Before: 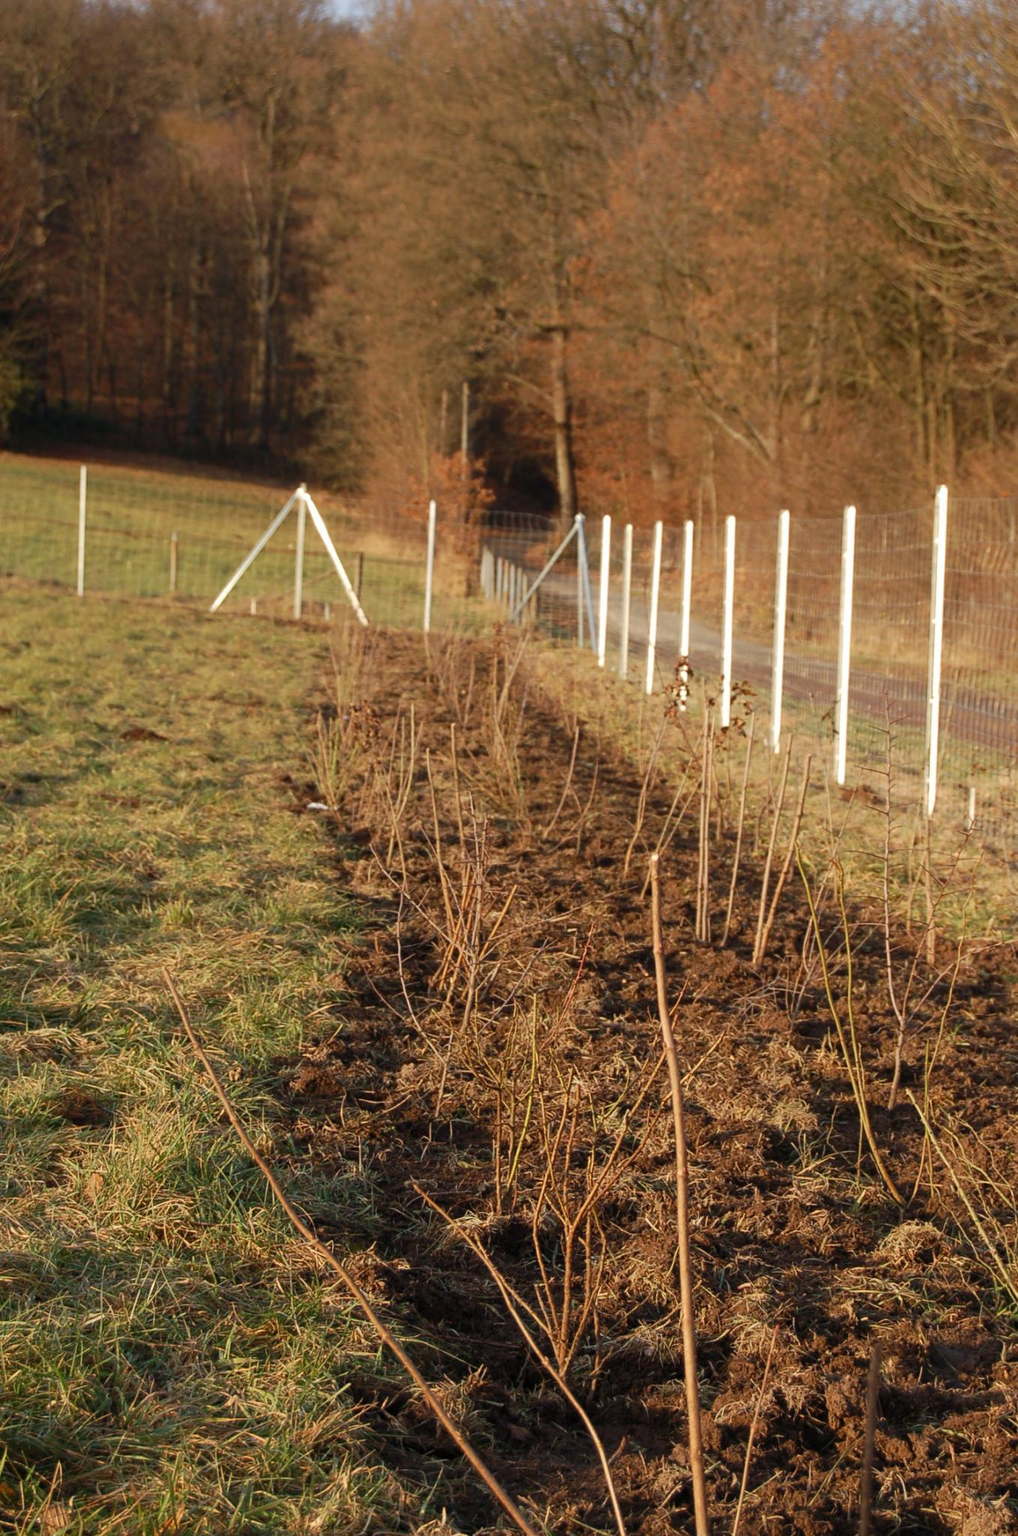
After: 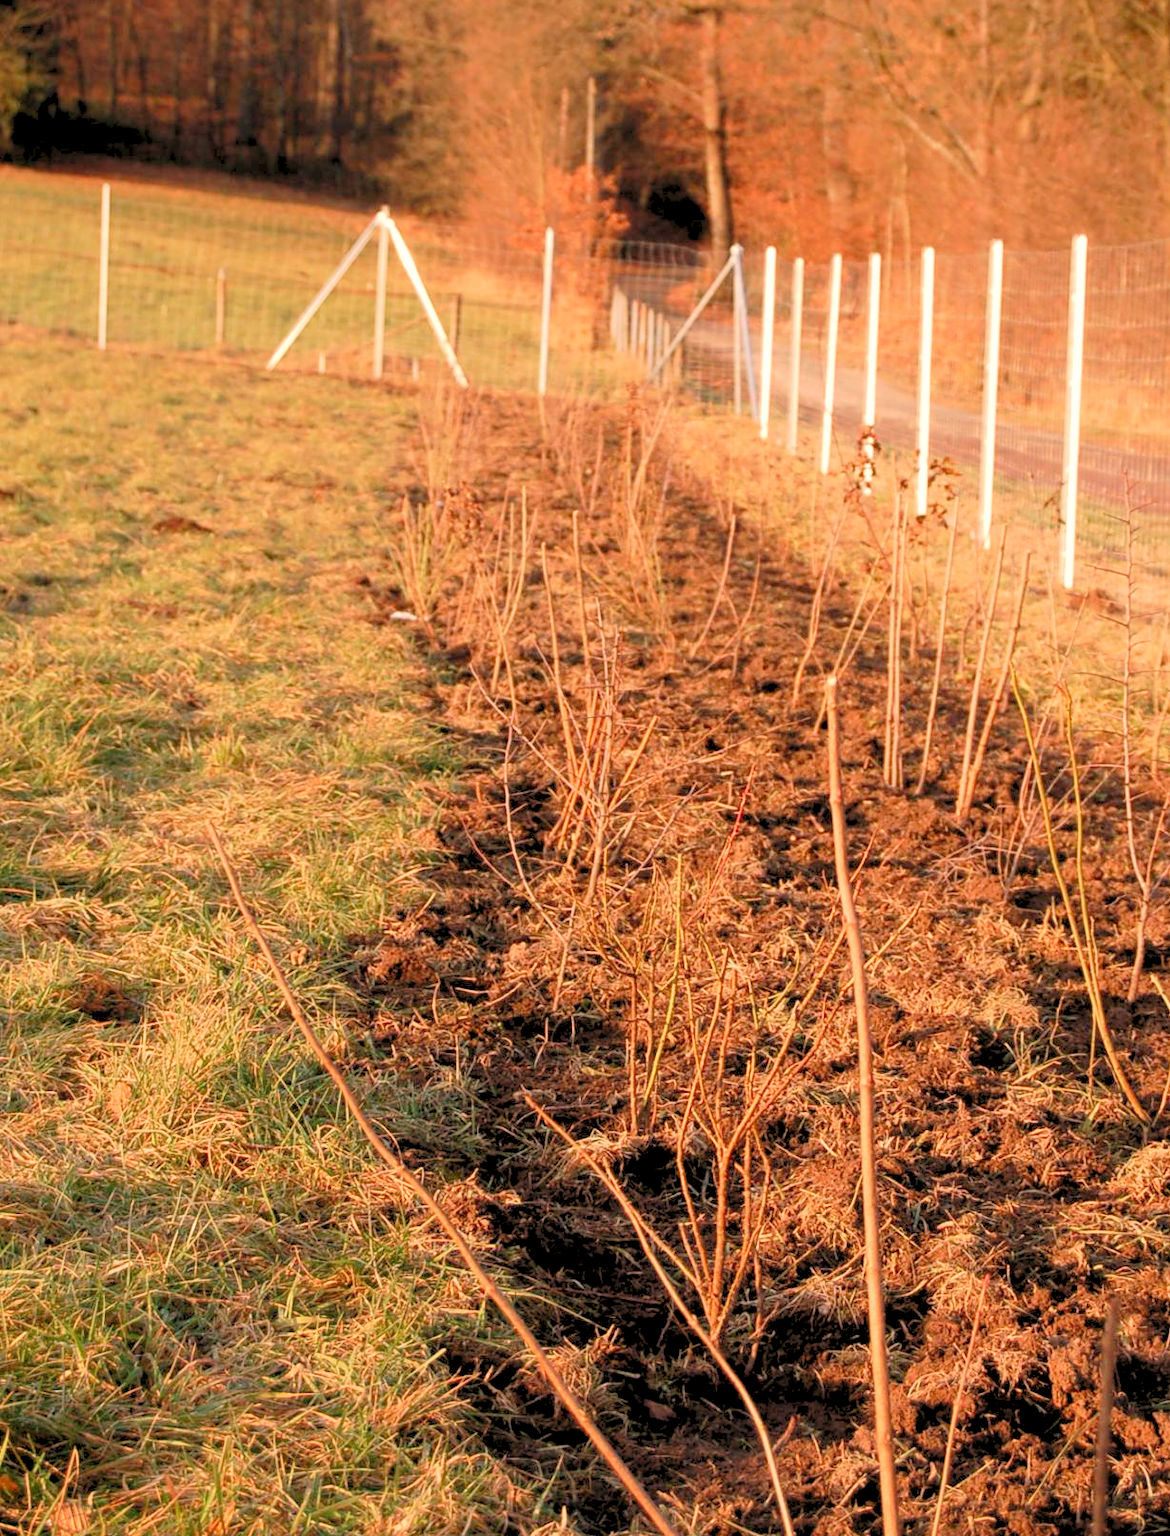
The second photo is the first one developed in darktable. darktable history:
crop: top 20.916%, right 9.437%, bottom 0.316%
color correction: highlights a* 3.12, highlights b* -1.55, shadows a* -0.101, shadows b* 2.52, saturation 0.98
white balance: red 1.127, blue 0.943
levels: levels [0.072, 0.414, 0.976]
